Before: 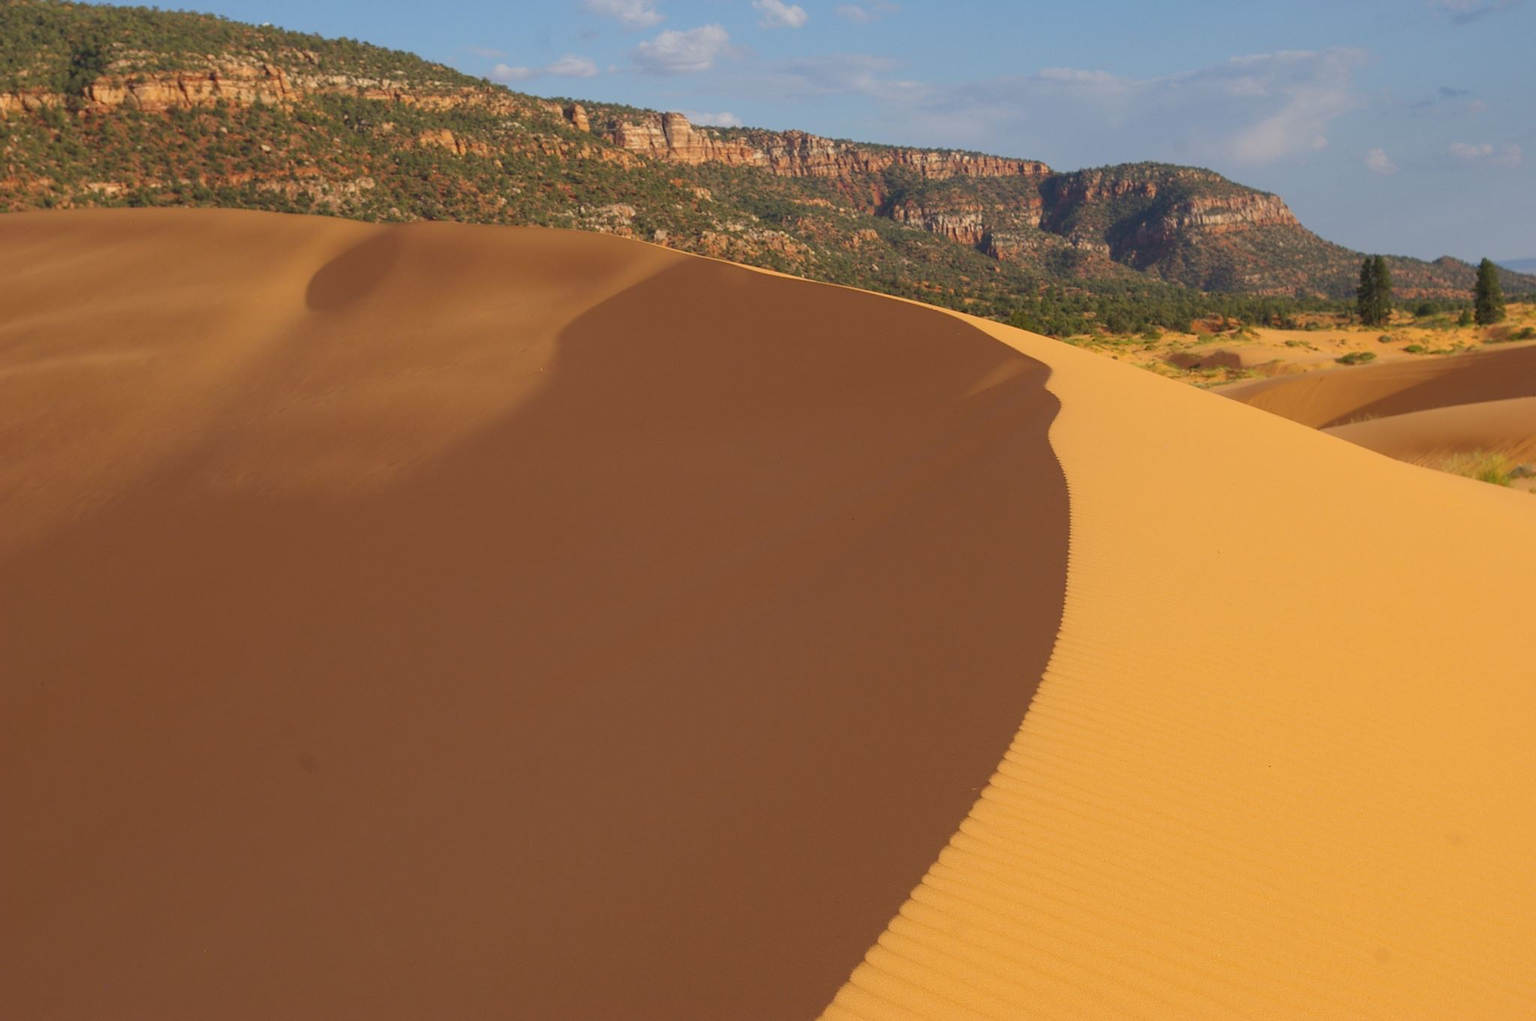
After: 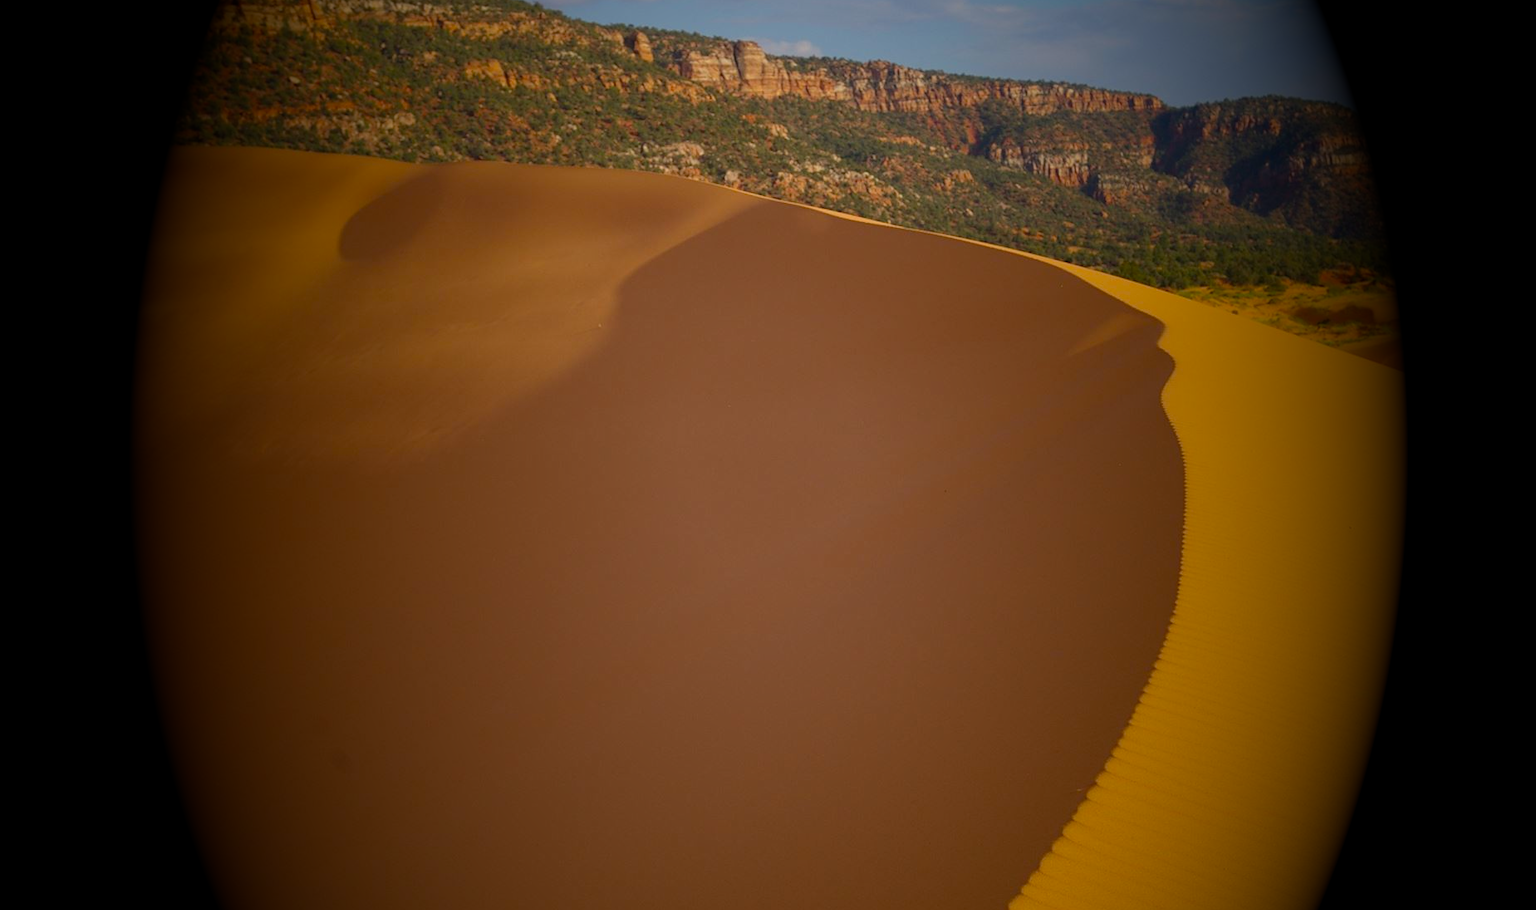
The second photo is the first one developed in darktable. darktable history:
crop: top 7.49%, right 9.717%, bottom 11.943%
vignetting: fall-off start 15.9%, fall-off radius 100%, brightness -1, saturation 0.5, width/height ratio 0.719
exposure: black level correction 0.002, exposure 0.15 EV, compensate highlight preservation false
